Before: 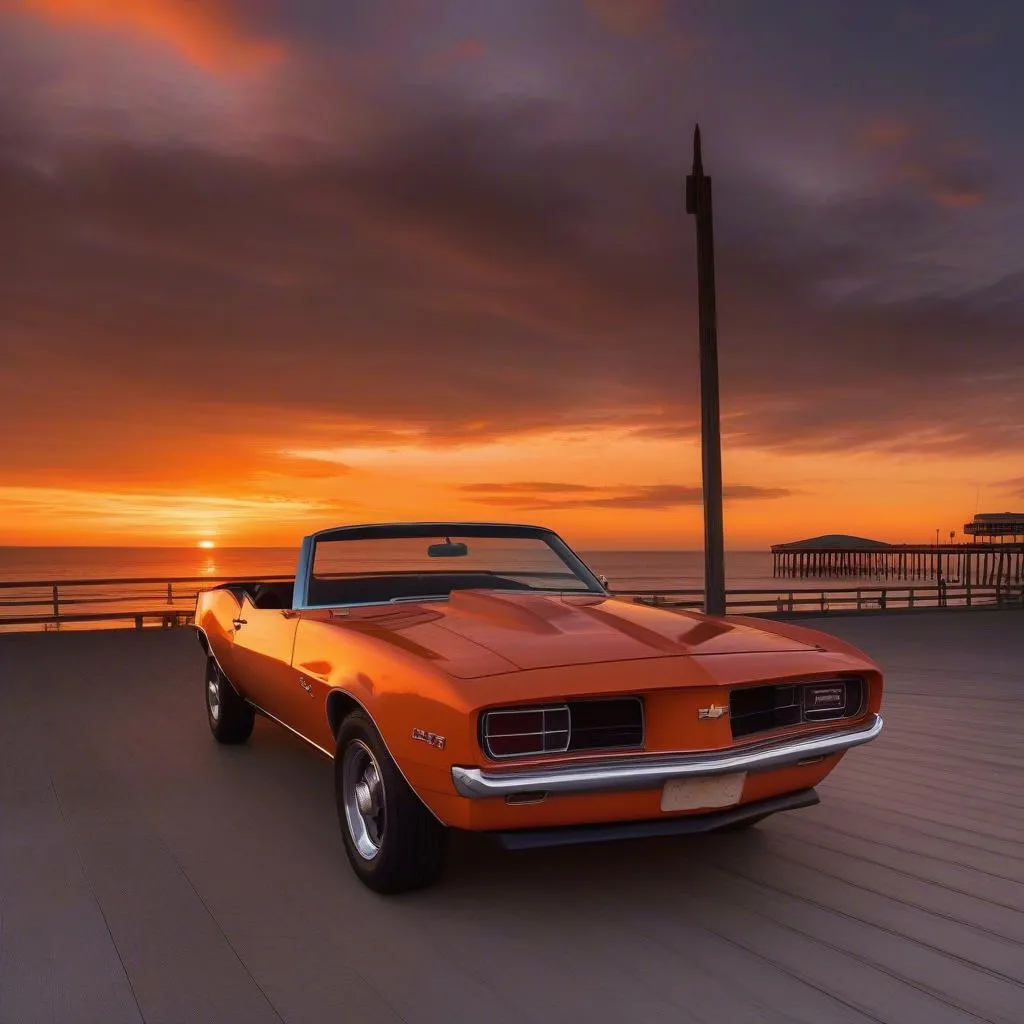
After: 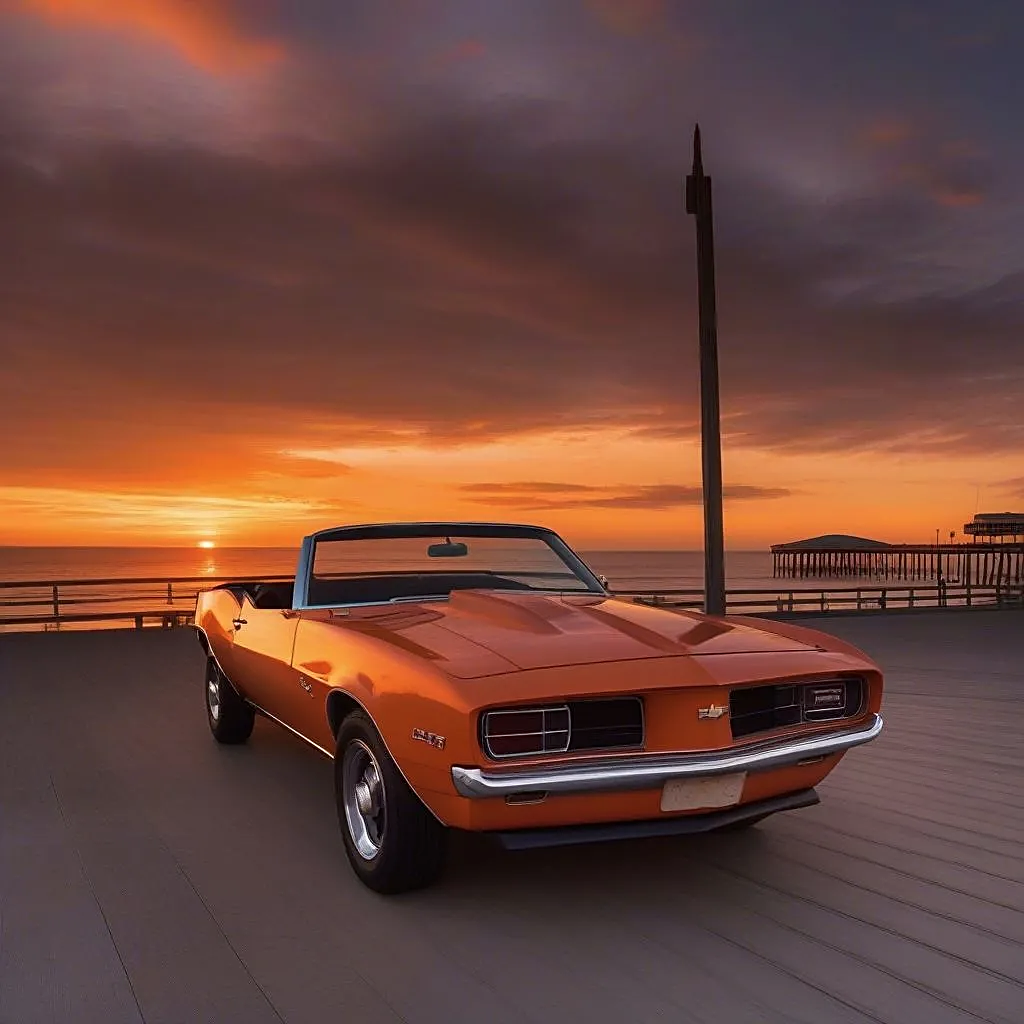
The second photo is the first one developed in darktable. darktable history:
contrast brightness saturation: saturation -0.086
sharpen: on, module defaults
